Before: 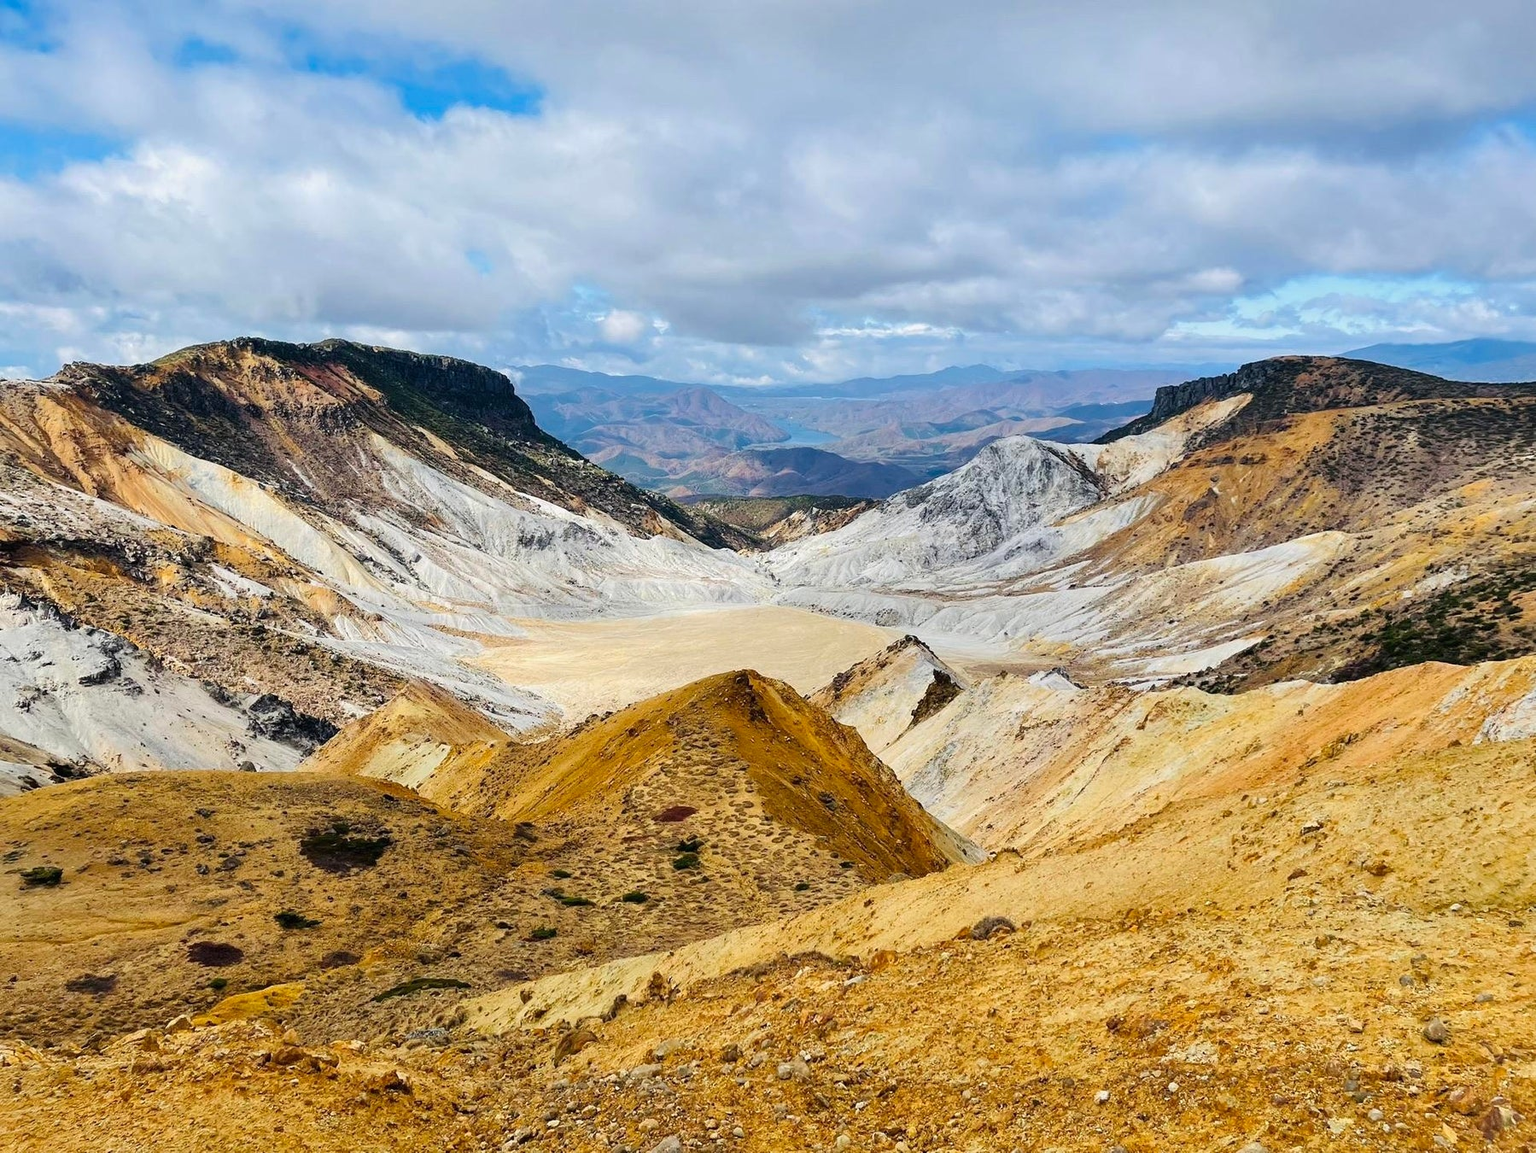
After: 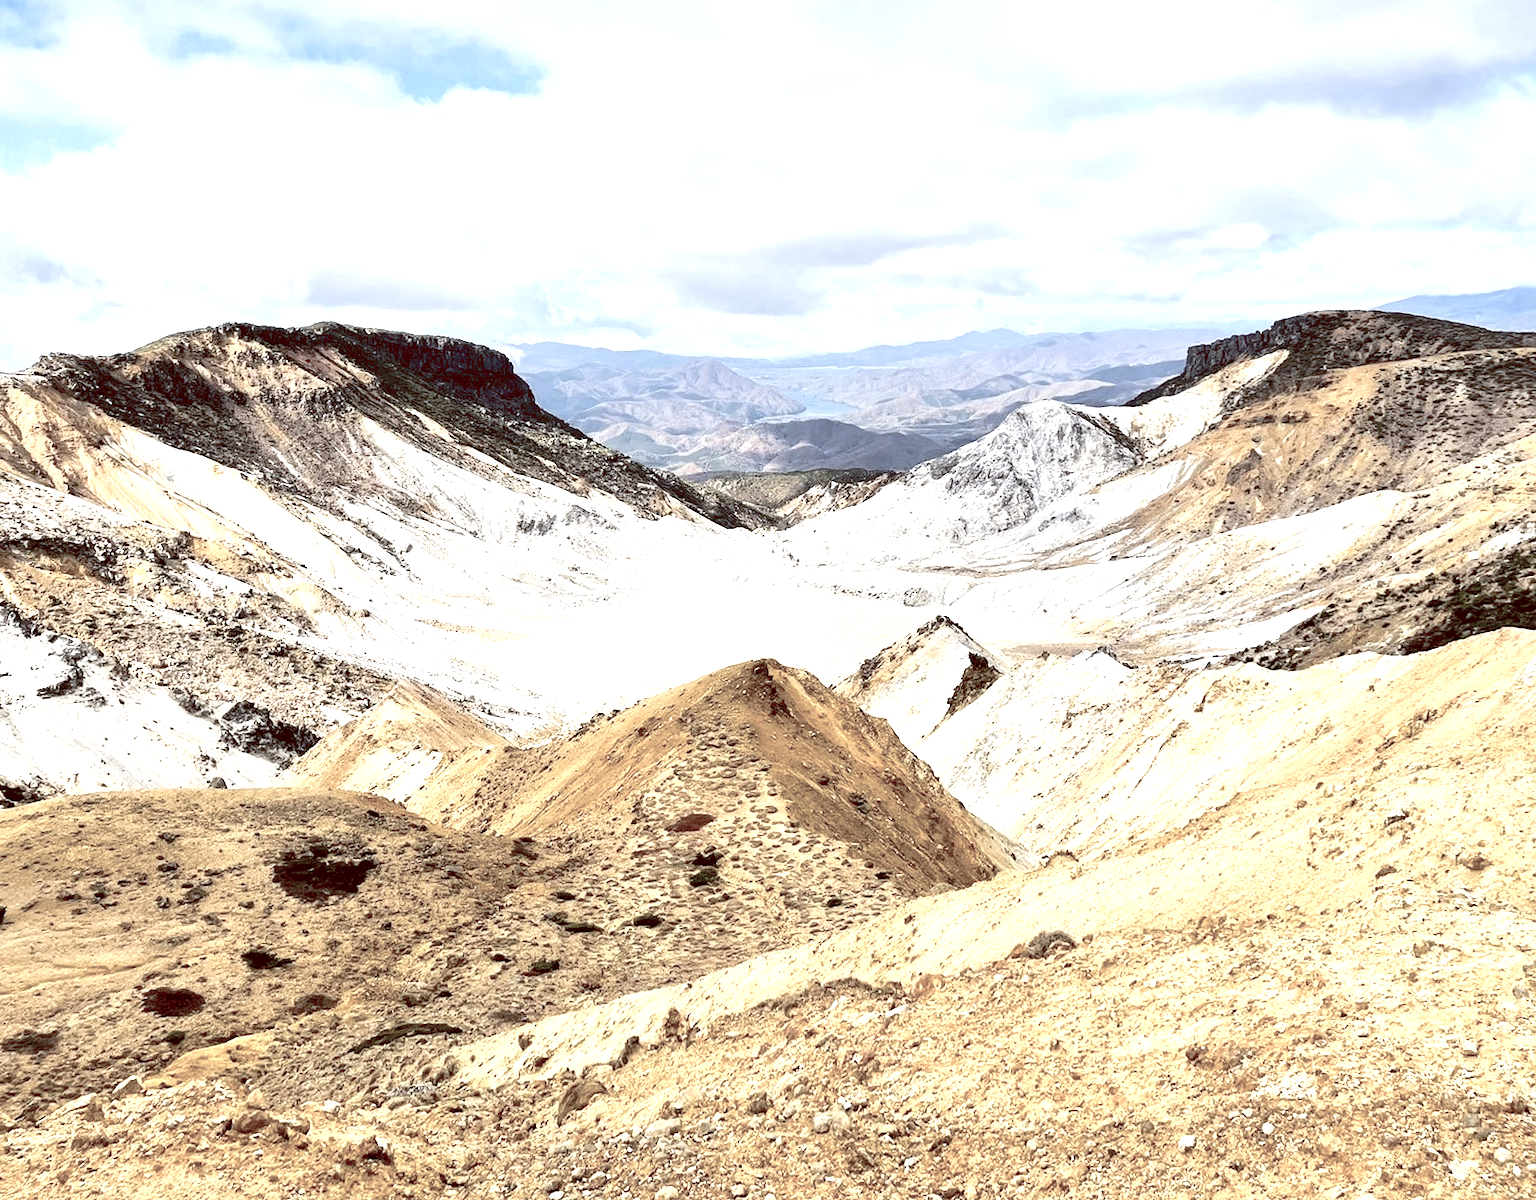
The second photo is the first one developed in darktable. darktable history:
exposure: black level correction 0.009, exposure 1.425 EV, compensate highlight preservation false
color contrast: green-magenta contrast 0.8, blue-yellow contrast 1.1, unbound 0
color balance rgb: shadows lift › luminance 1%, shadows lift › chroma 0.2%, shadows lift › hue 20°, power › luminance 1%, power › chroma 0.4%, power › hue 34°, highlights gain › luminance 0.8%, highlights gain › chroma 0.4%, highlights gain › hue 44°, global offset › chroma 0.4%, global offset › hue 34°, white fulcrum 0.08 EV, linear chroma grading › shadows -7%, linear chroma grading › highlights -7%, linear chroma grading › global chroma -10%, linear chroma grading › mid-tones -8%, perceptual saturation grading › global saturation -28%, perceptual saturation grading › highlights -20%, perceptual saturation grading › mid-tones -24%, perceptual saturation grading › shadows -24%, perceptual brilliance grading › global brilliance -1%, perceptual brilliance grading › highlights -1%, perceptual brilliance grading › mid-tones -1%, perceptual brilliance grading › shadows -1%, global vibrance -17%, contrast -6%
rotate and perspective: rotation -1.68°, lens shift (vertical) -0.146, crop left 0.049, crop right 0.912, crop top 0.032, crop bottom 0.96
